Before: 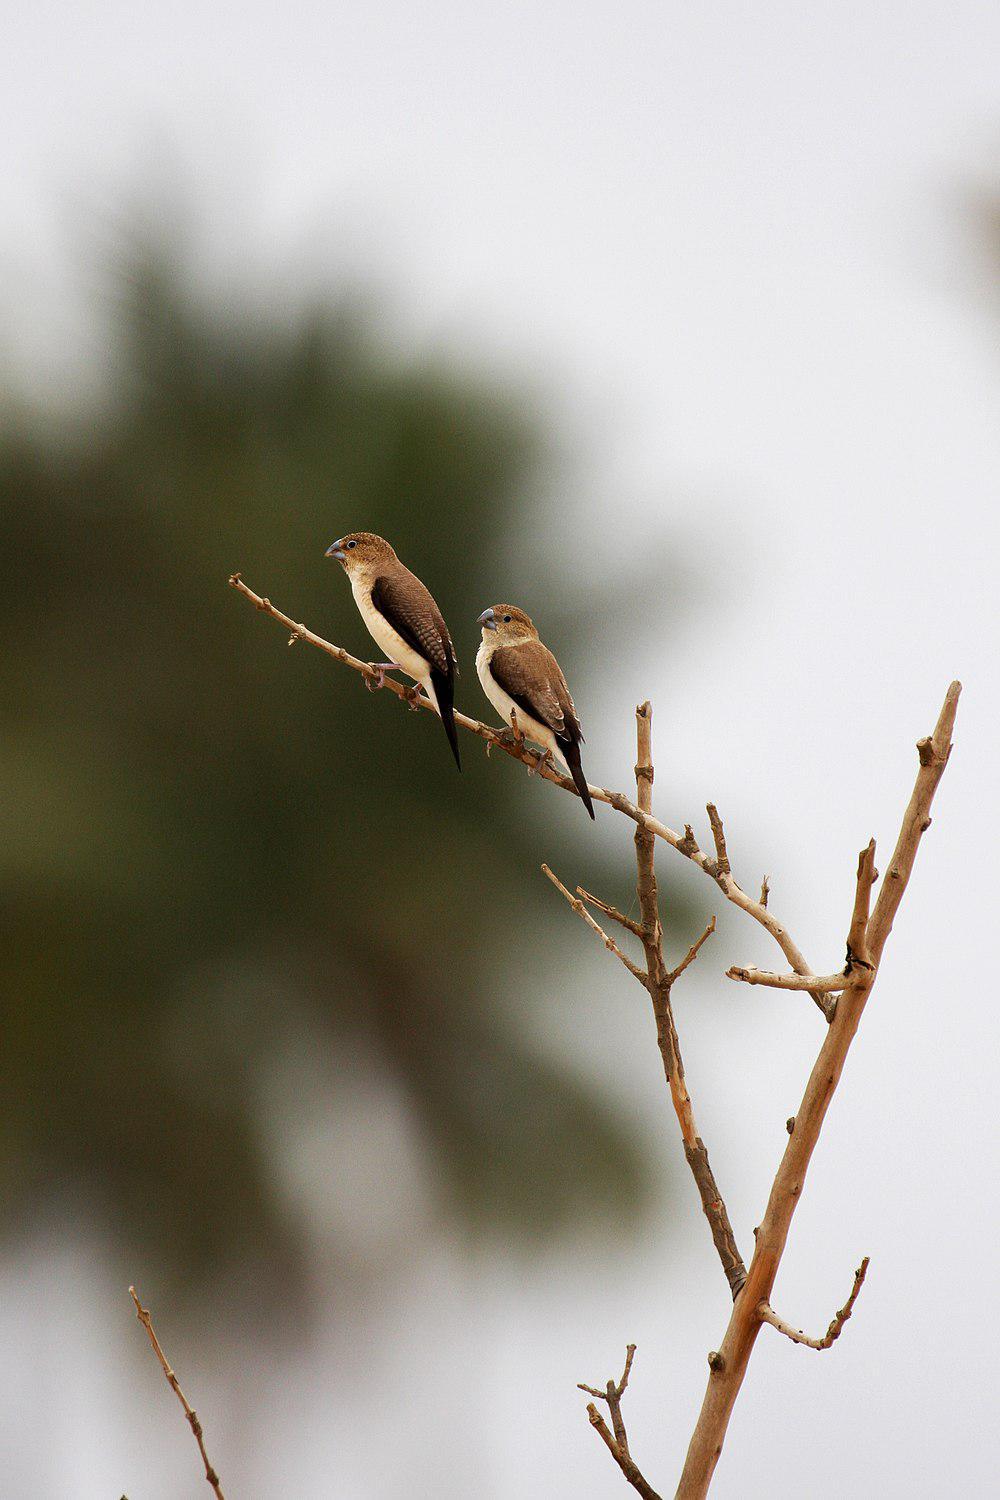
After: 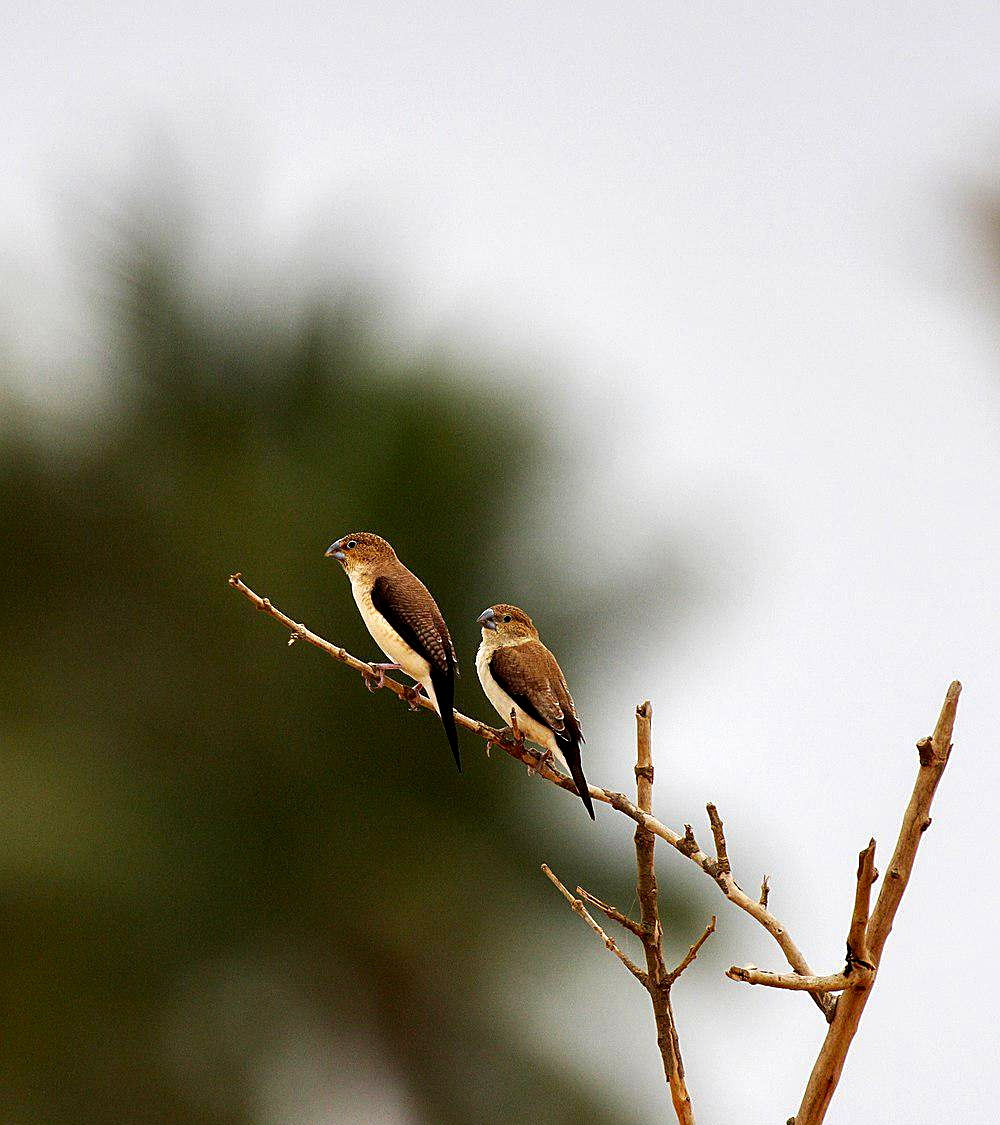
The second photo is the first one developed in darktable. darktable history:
local contrast: highlights 123%, shadows 126%, detail 140%, midtone range 0.254
contrast brightness saturation: brightness -0.02, saturation 0.35
sharpen: on, module defaults
crop: bottom 24.988%
